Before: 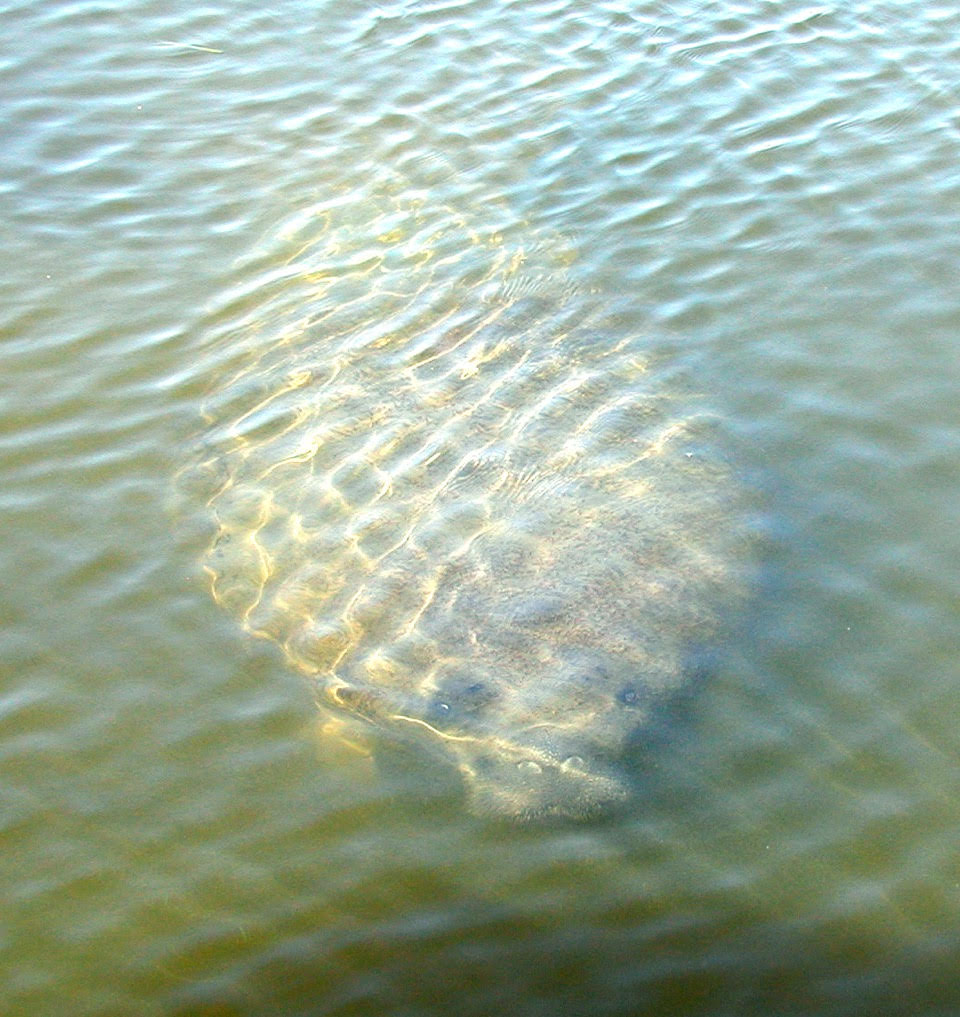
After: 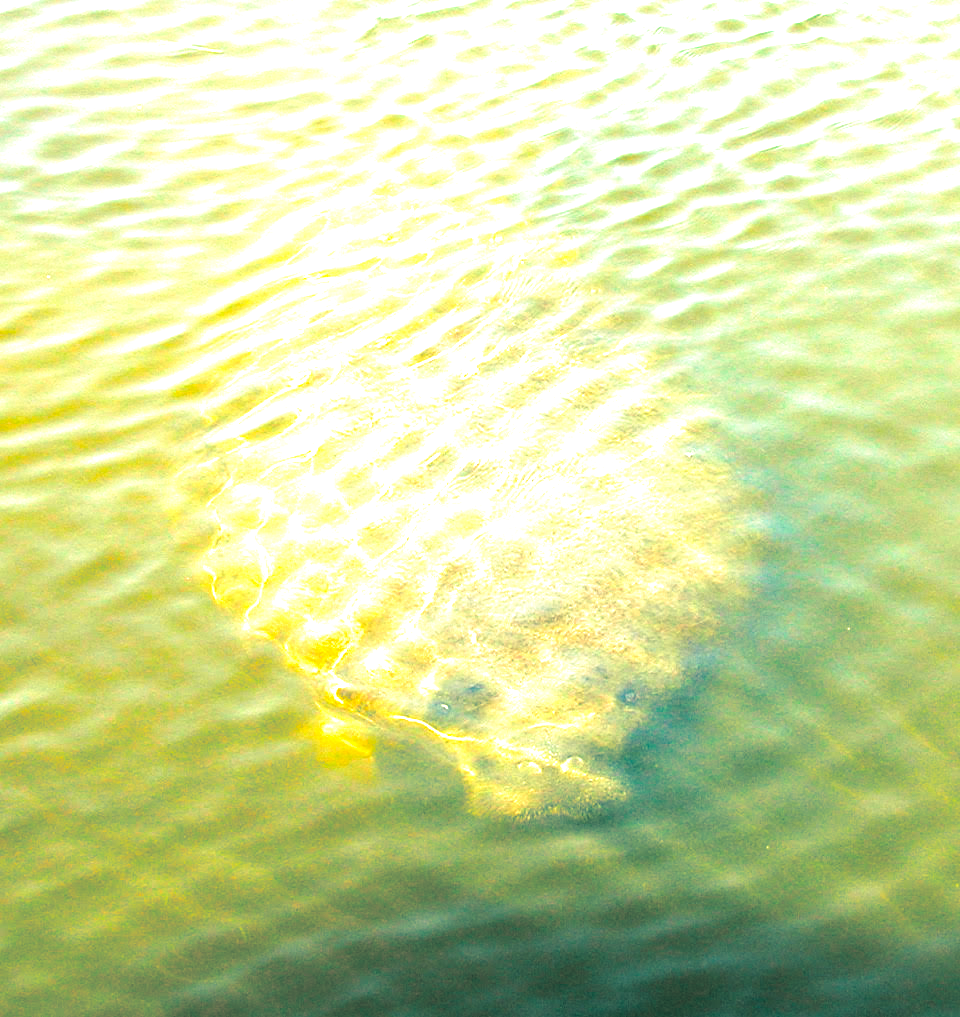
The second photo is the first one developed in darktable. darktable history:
color balance rgb: linear chroma grading › global chroma 15%, perceptual saturation grading › global saturation 30%
split-toning: shadows › hue 186.43°, highlights › hue 49.29°, compress 30.29%
exposure: exposure 1 EV, compensate highlight preservation false
white balance: red 1.08, blue 0.791
